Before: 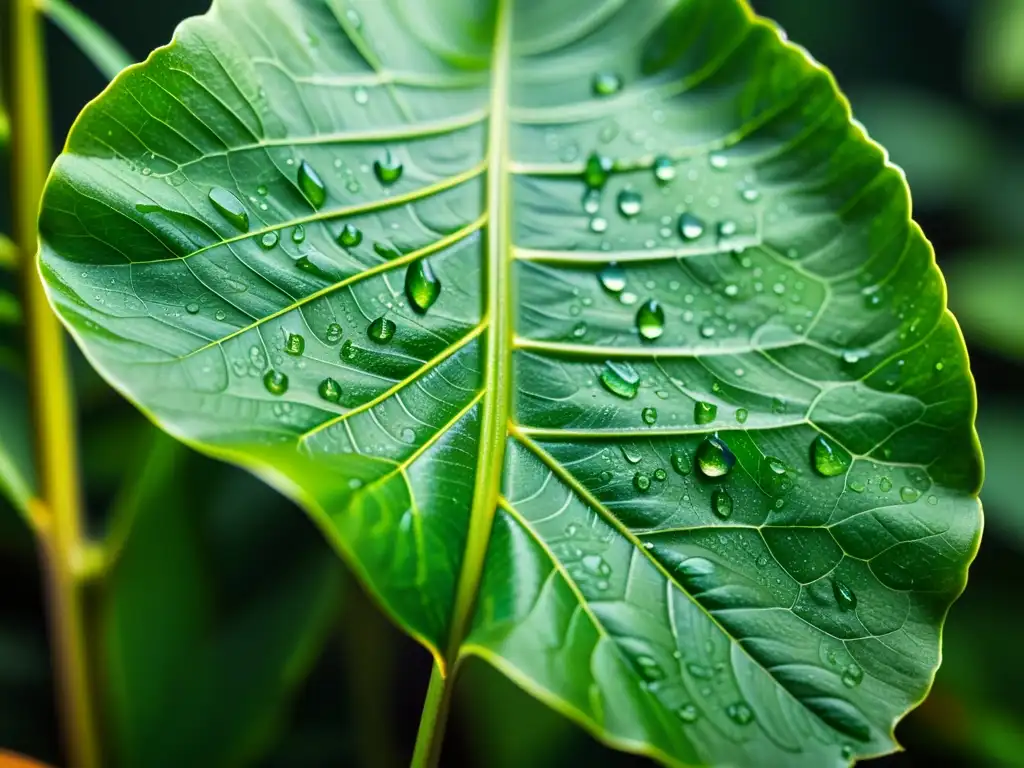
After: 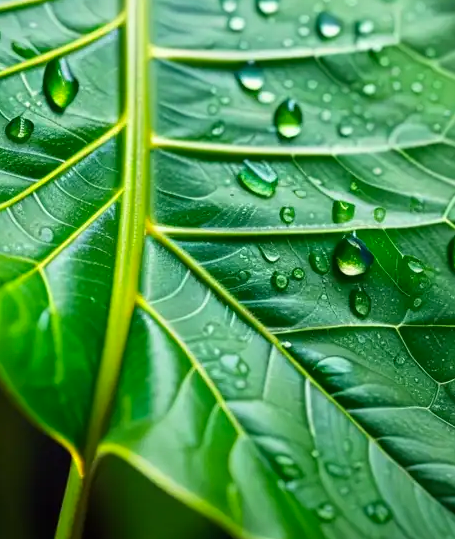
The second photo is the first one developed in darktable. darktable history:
contrast brightness saturation: contrast 0.037, saturation 0.072
crop: left 35.384%, top 26.3%, right 20.163%, bottom 3.457%
